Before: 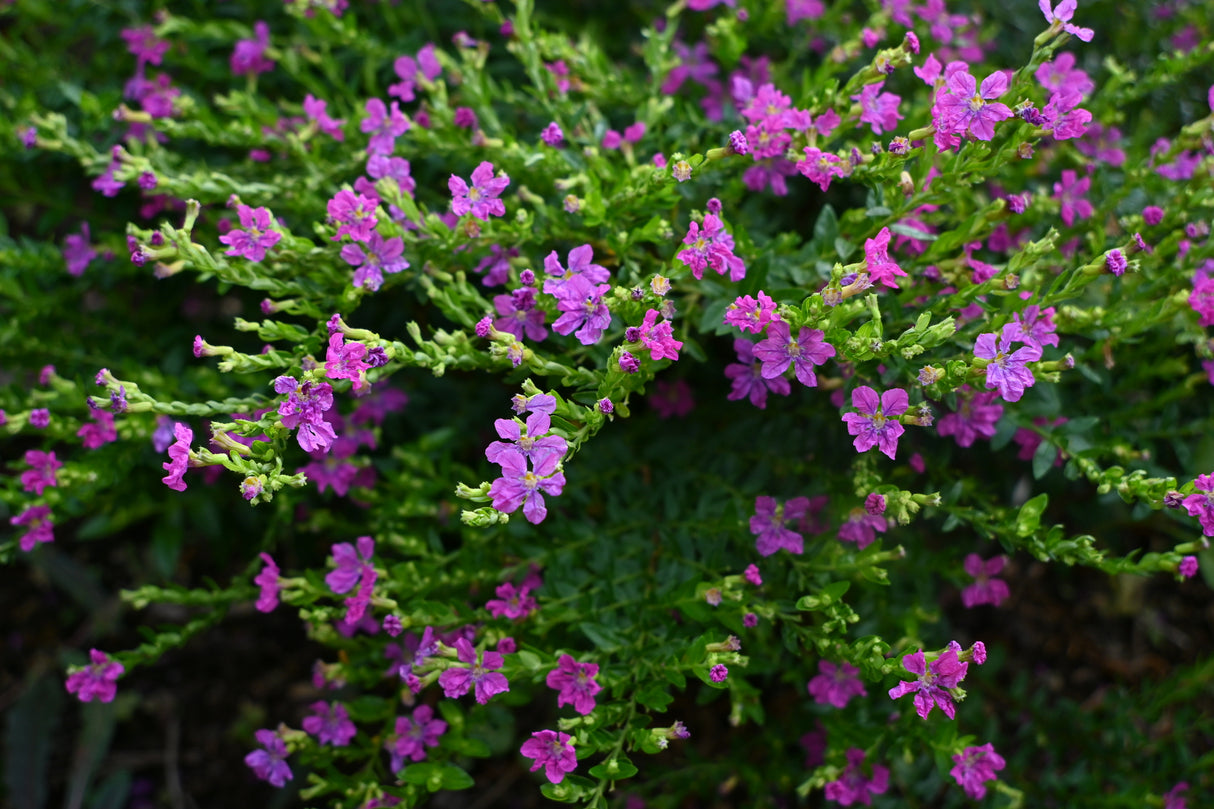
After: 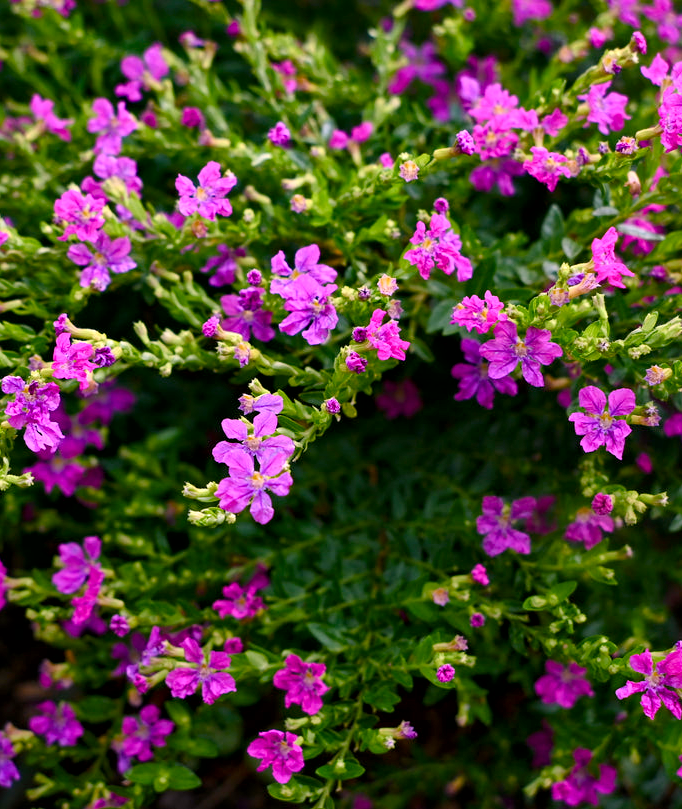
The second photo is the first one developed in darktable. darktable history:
white balance: red 1.188, blue 1.11
local contrast: mode bilateral grid, contrast 20, coarseness 50, detail 150%, midtone range 0.2
crop and rotate: left 22.516%, right 21.234%
color balance rgb: perceptual saturation grading › global saturation 20%, perceptual saturation grading › highlights -25%, perceptual saturation grading › shadows 25%
